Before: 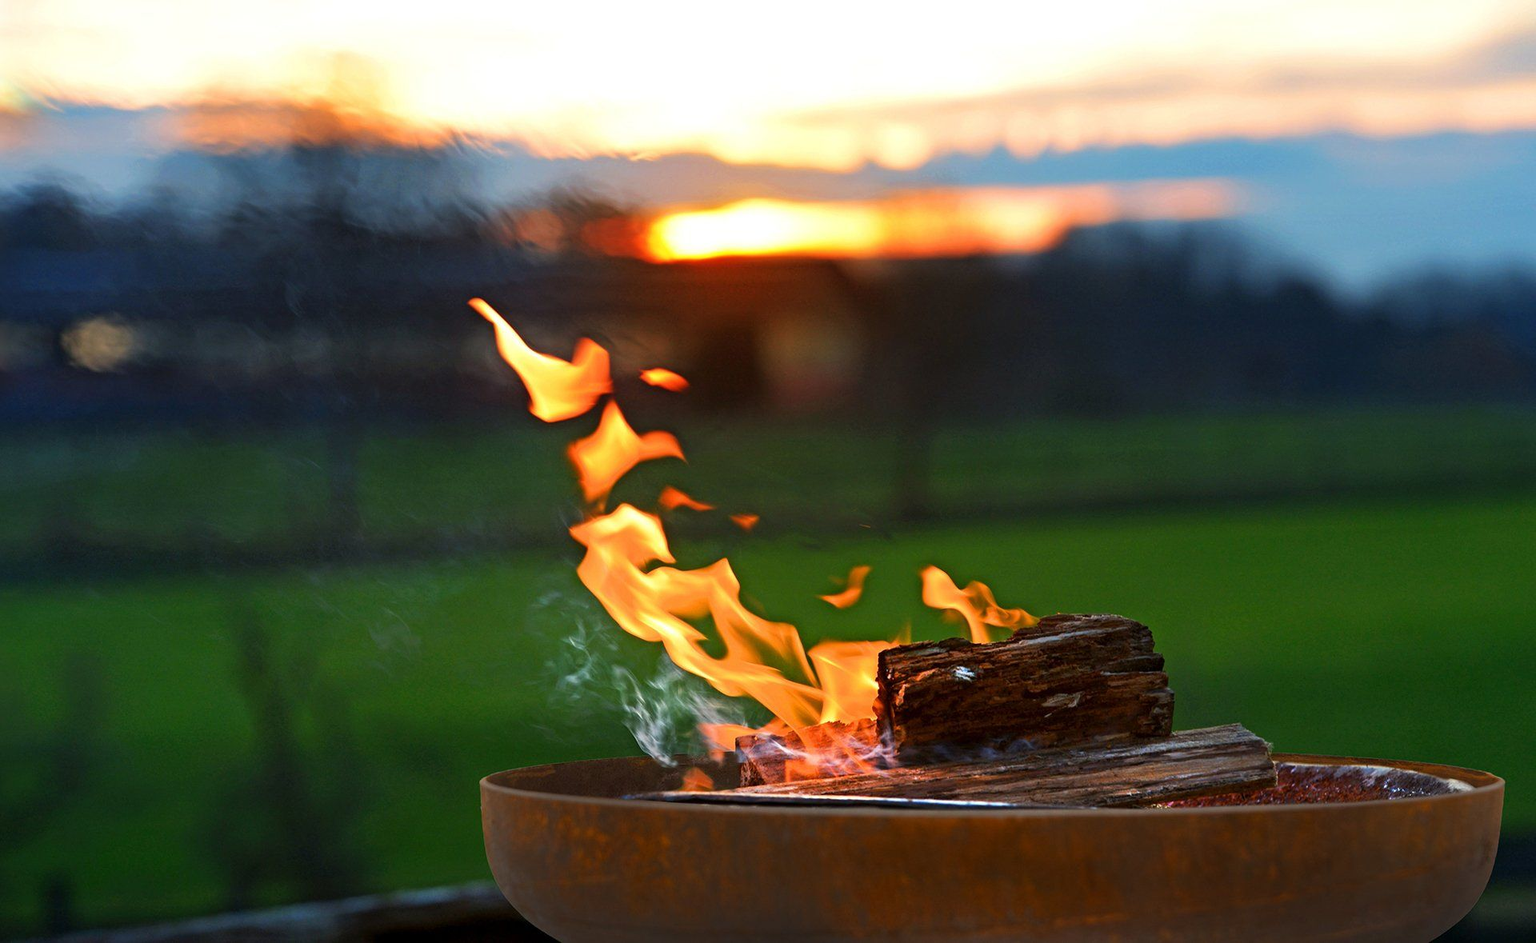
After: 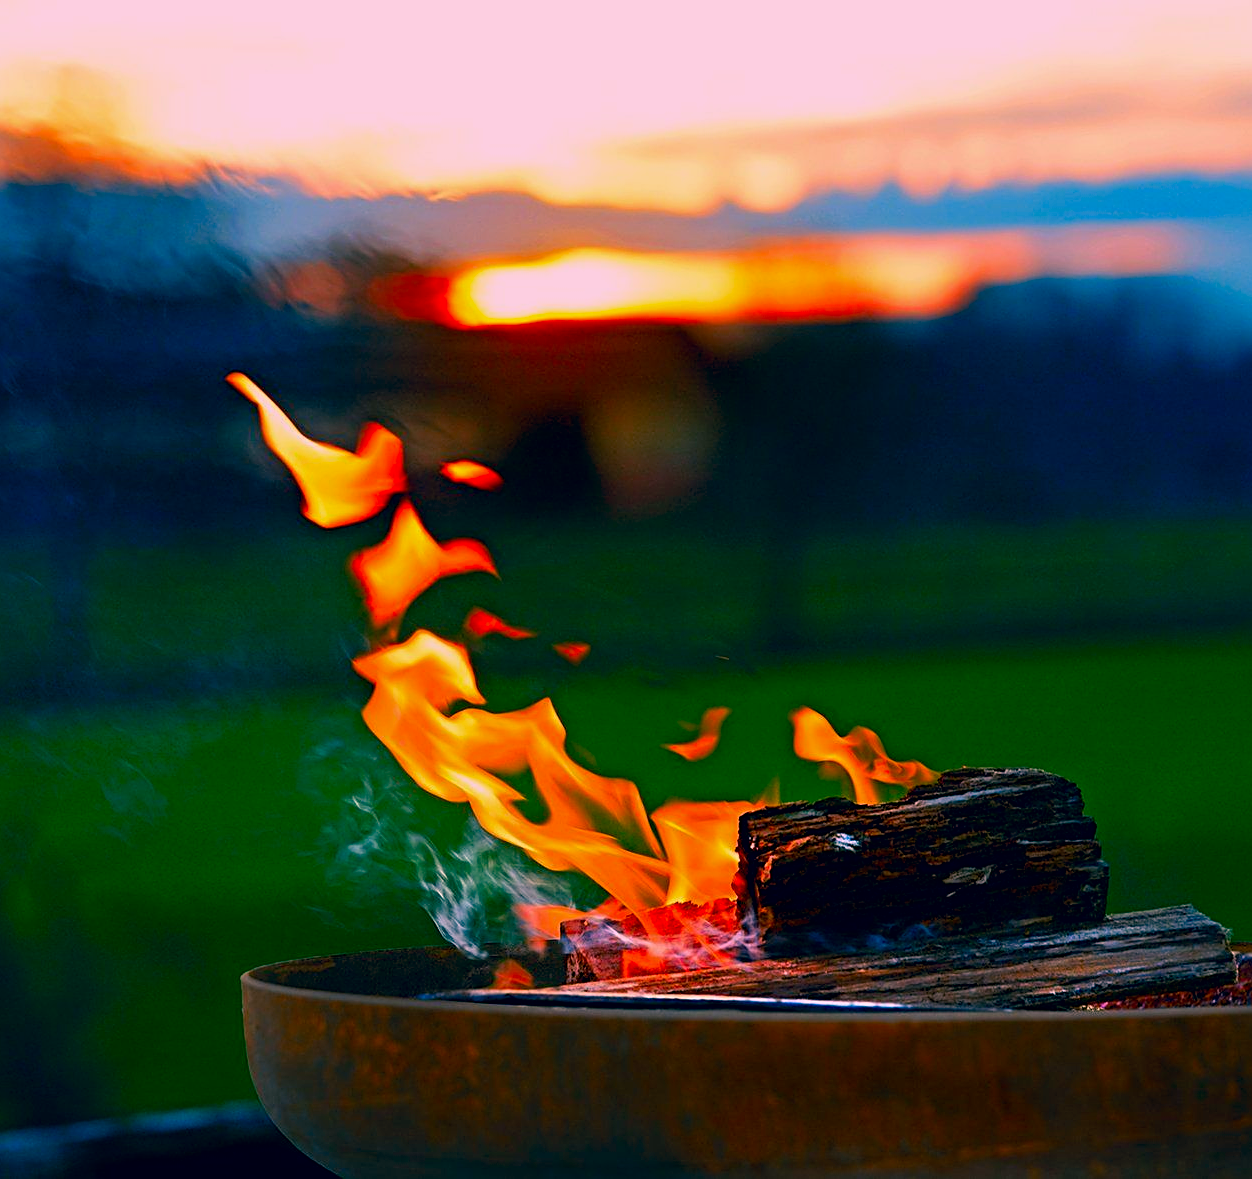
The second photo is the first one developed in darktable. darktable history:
sharpen: on, module defaults
crop and rotate: left 18.711%, right 16.057%
exposure: black level correction 0.011, exposure -0.482 EV, compensate highlight preservation false
color correction: highlights a* 16.66, highlights b* 0.206, shadows a* -15.48, shadows b* -13.84, saturation 1.48
